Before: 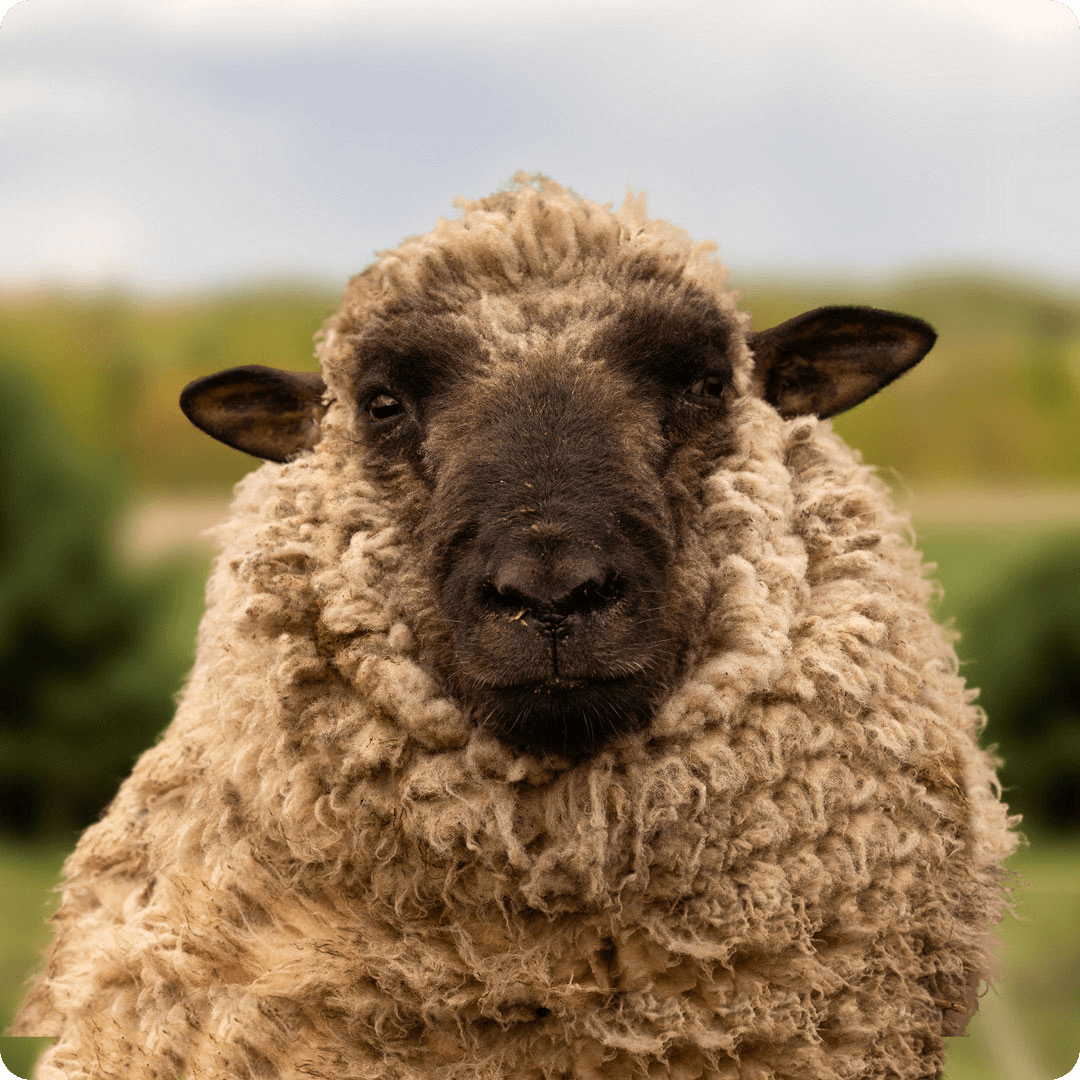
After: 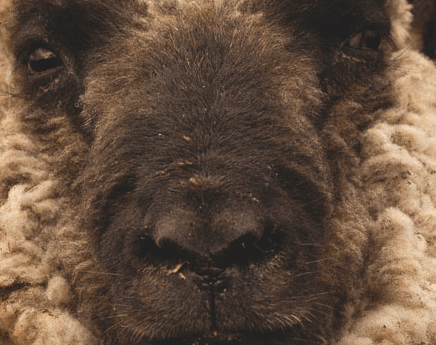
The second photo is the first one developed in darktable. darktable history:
crop: left 31.751%, top 32.172%, right 27.8%, bottom 35.83%
exposure: black level correction -0.015, exposure -0.125 EV, compensate highlight preservation false
shadows and highlights: shadows 19.13, highlights -83.41, soften with gaussian
